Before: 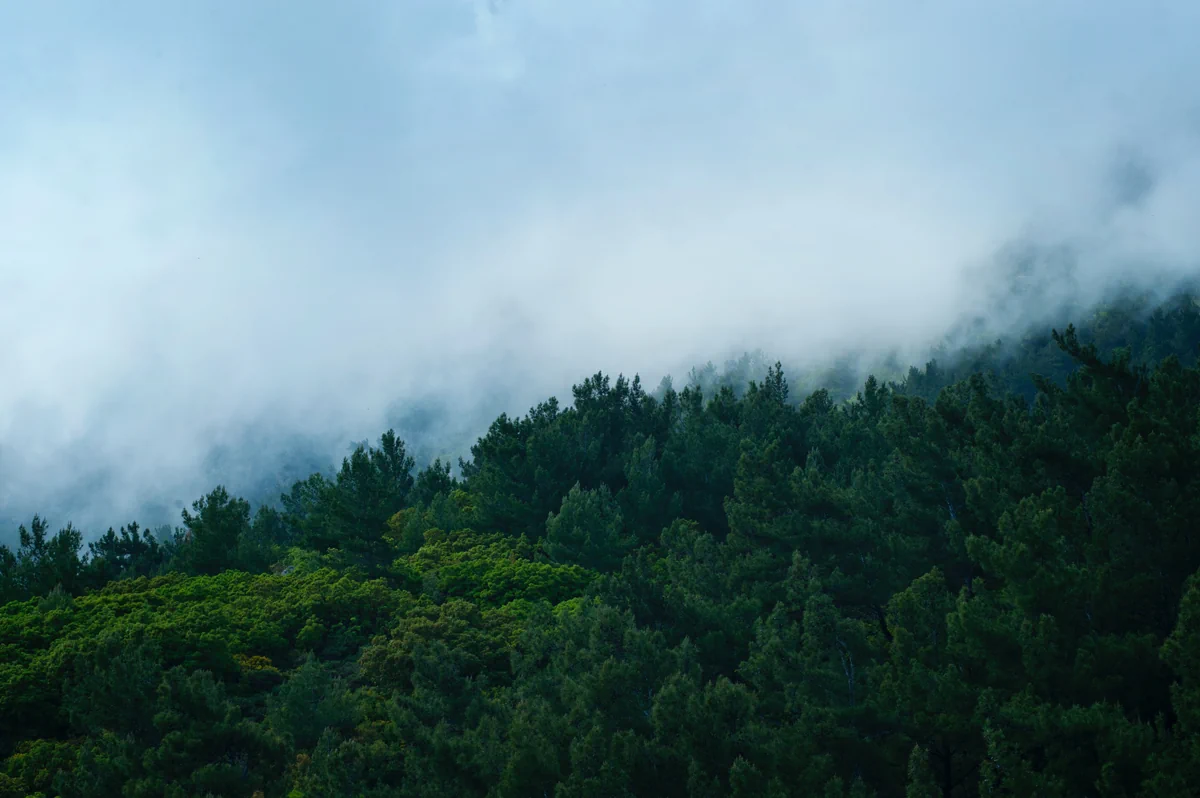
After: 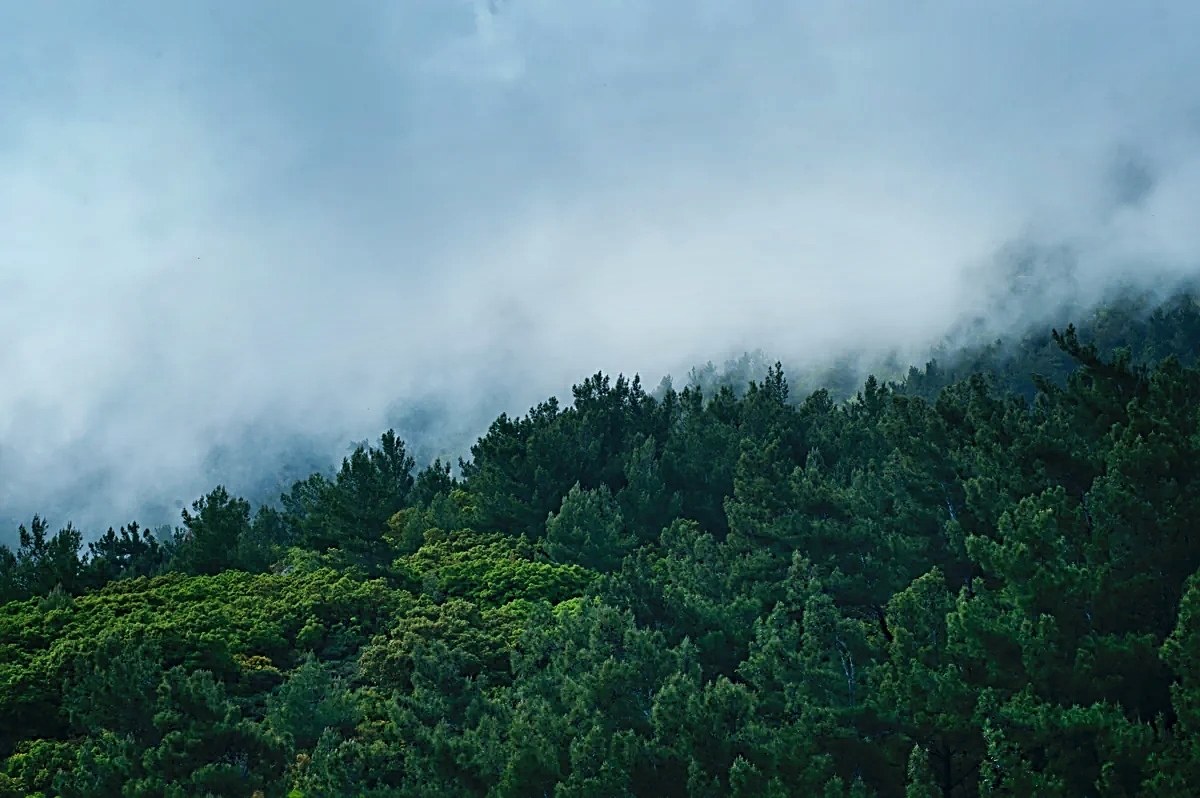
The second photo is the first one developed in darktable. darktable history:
shadows and highlights: soften with gaussian
sharpen: radius 2.817, amount 0.715
contrast brightness saturation: saturation -0.05
